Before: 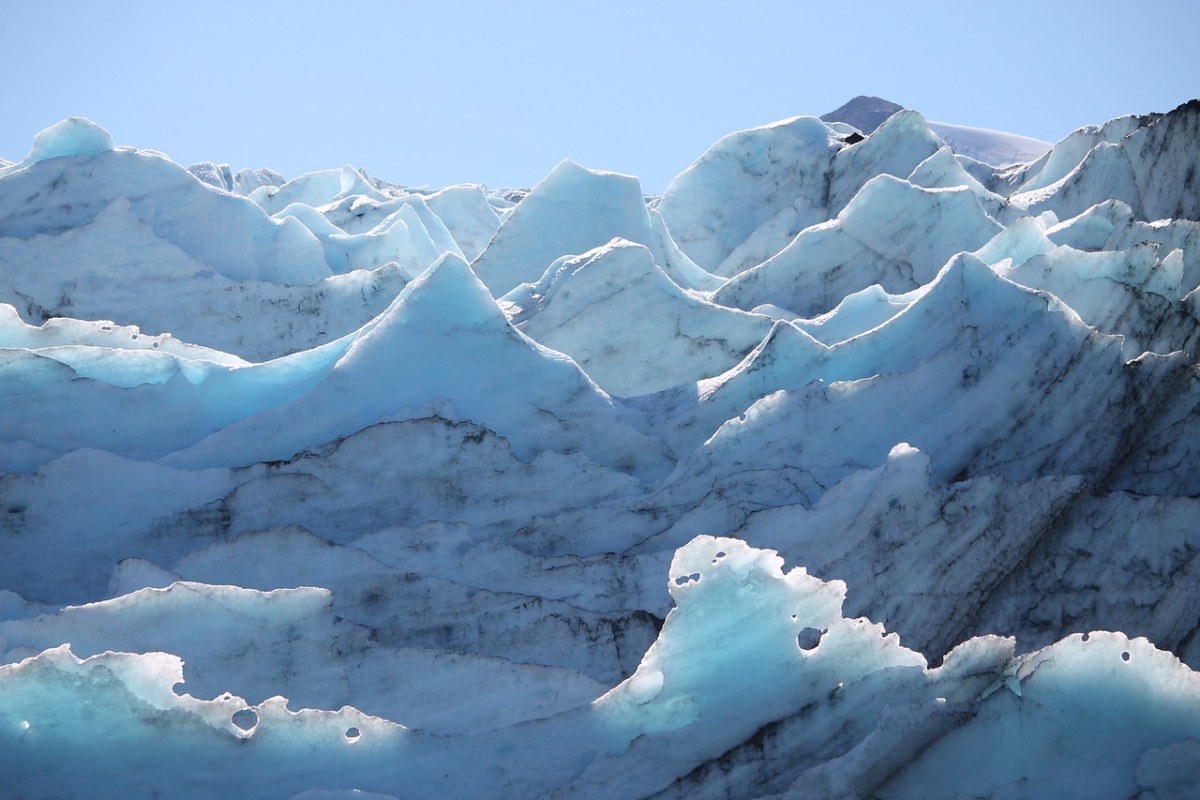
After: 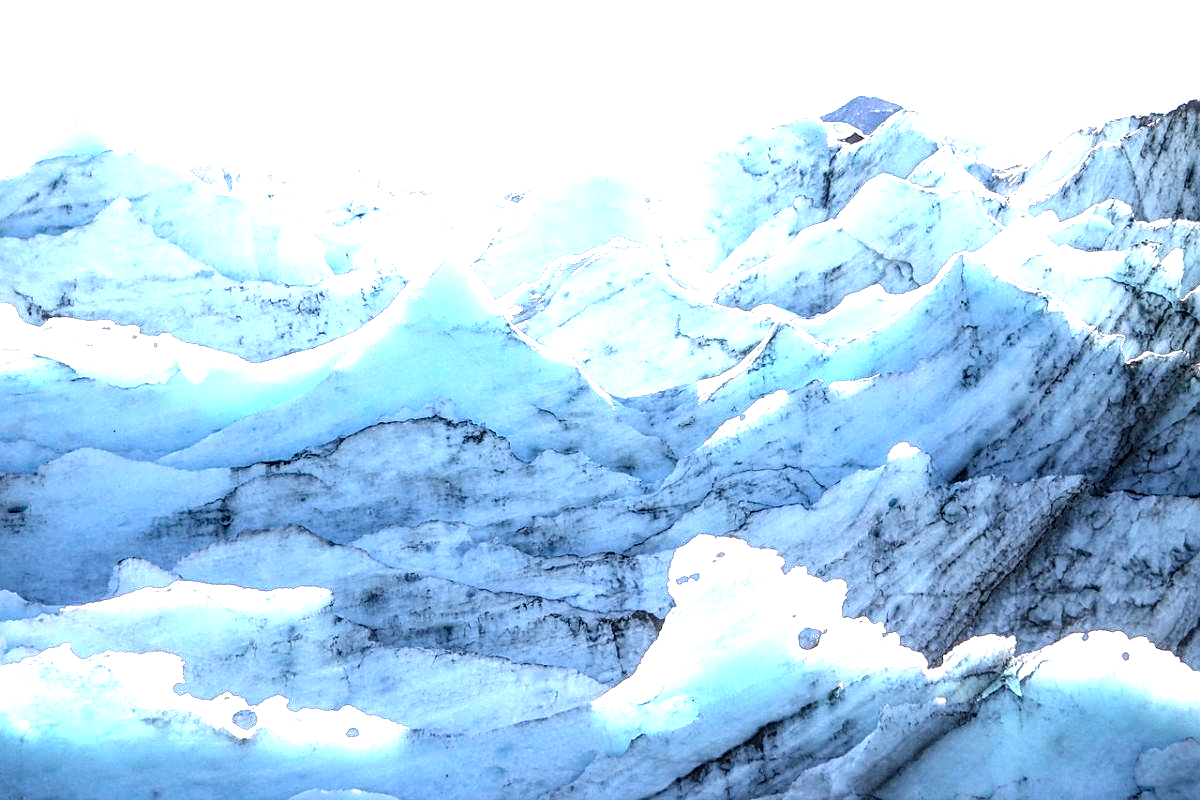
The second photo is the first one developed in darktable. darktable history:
sharpen: on, module defaults
local contrast: highlights 0%, shadows 0%, detail 182%
exposure: black level correction 0, exposure 1.6 EV, compensate exposure bias true, compensate highlight preservation false
